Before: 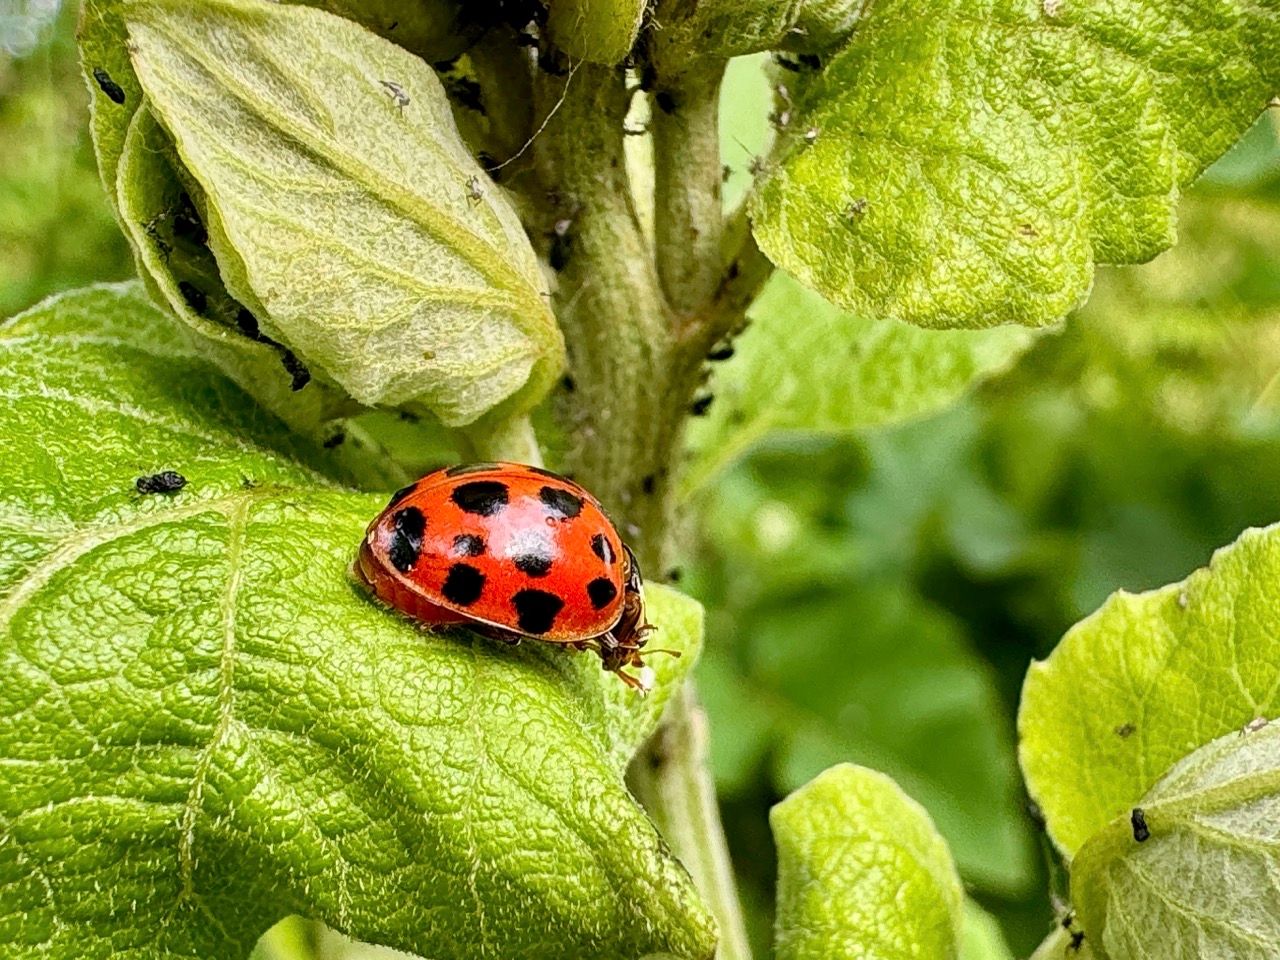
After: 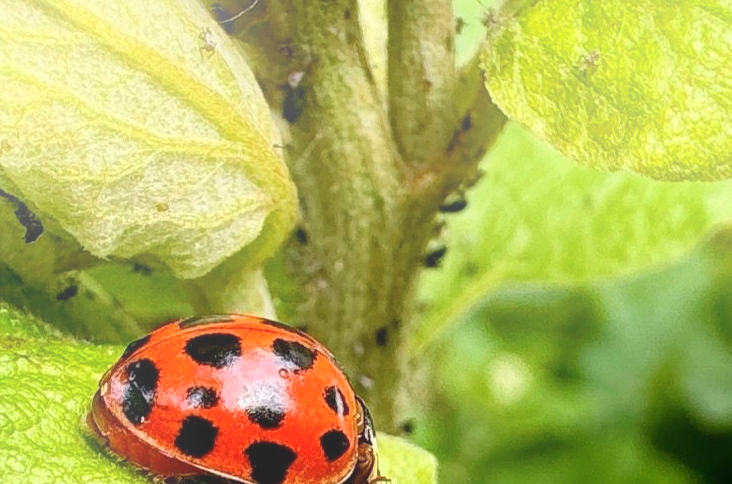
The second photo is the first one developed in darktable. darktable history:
crop: left 20.932%, top 15.471%, right 21.848%, bottom 34.081%
bloom: on, module defaults
